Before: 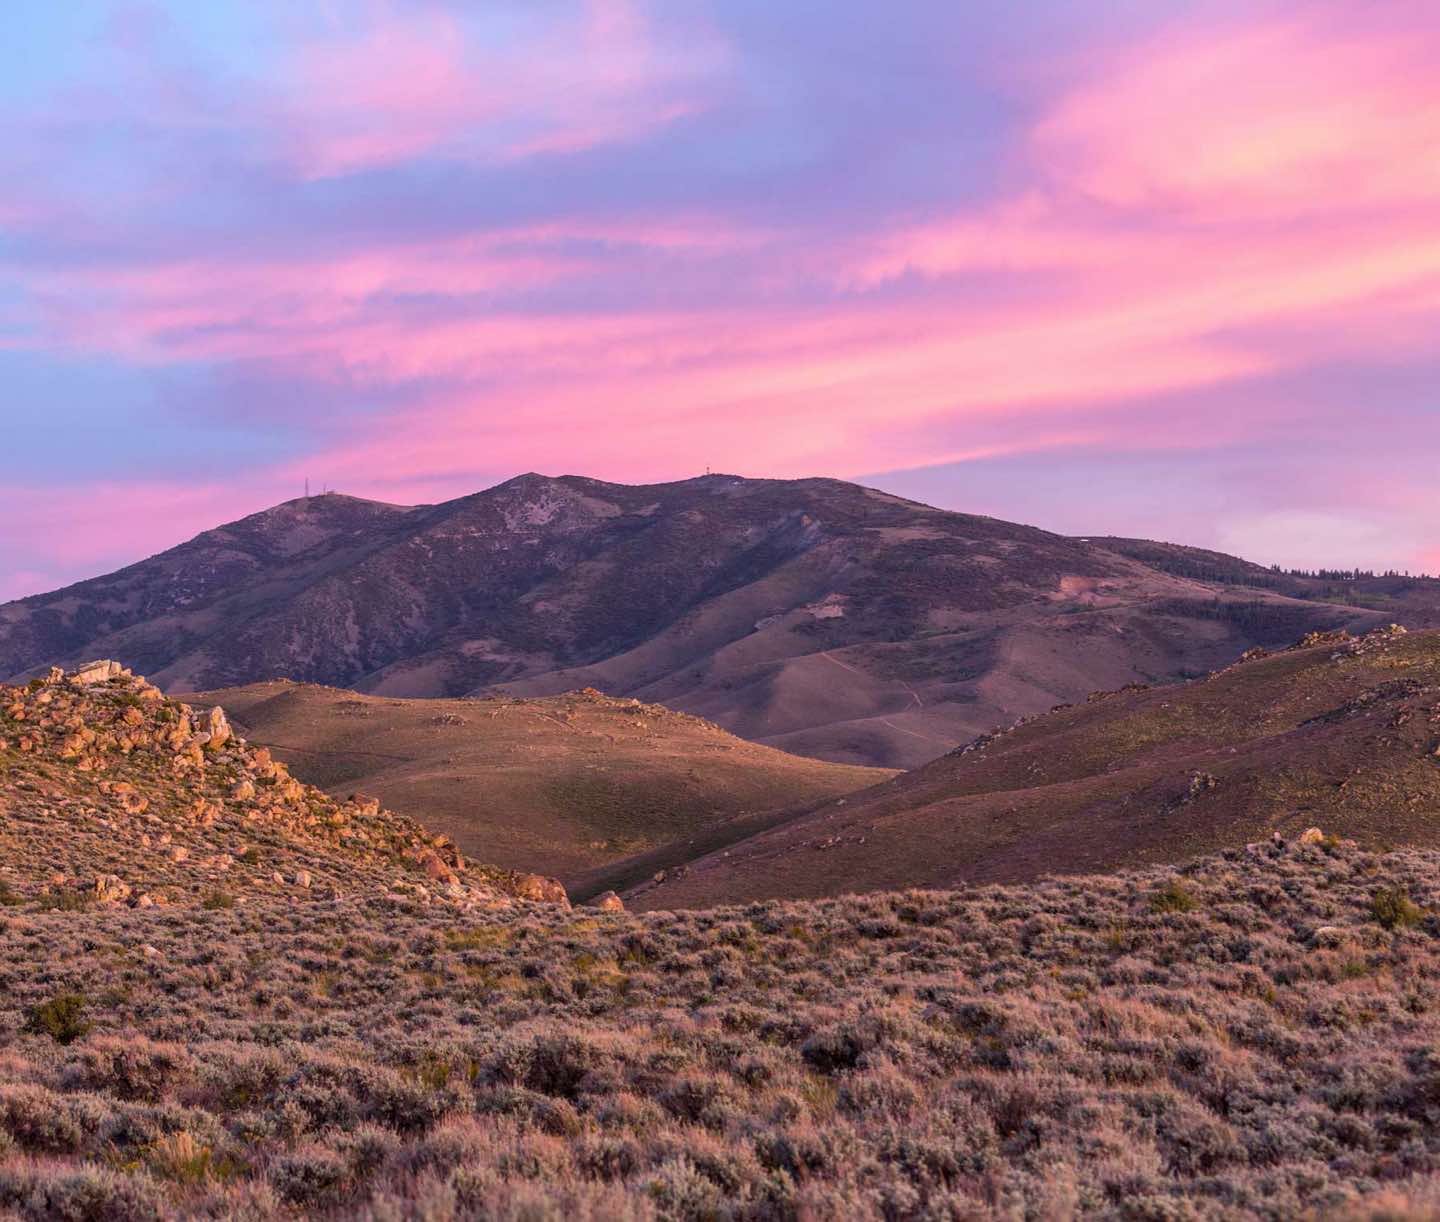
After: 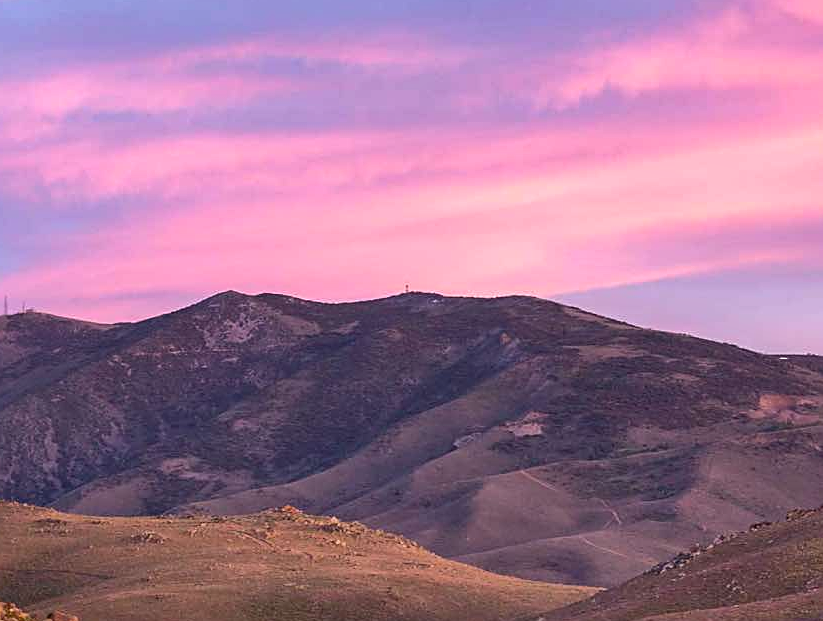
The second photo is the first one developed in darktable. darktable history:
sharpen: on, module defaults
crop: left 20.91%, top 14.968%, right 21.926%, bottom 34.2%
tone equalizer: -8 EV -0.001 EV, -7 EV 0.003 EV, -6 EV -0.004 EV, -5 EV -0.014 EV, -4 EV -0.059 EV, -3 EV -0.208 EV, -2 EV -0.241 EV, -1 EV 0.092 EV, +0 EV 0.307 EV, mask exposure compensation -0.489 EV
shadows and highlights: shadows 59.51, soften with gaussian
